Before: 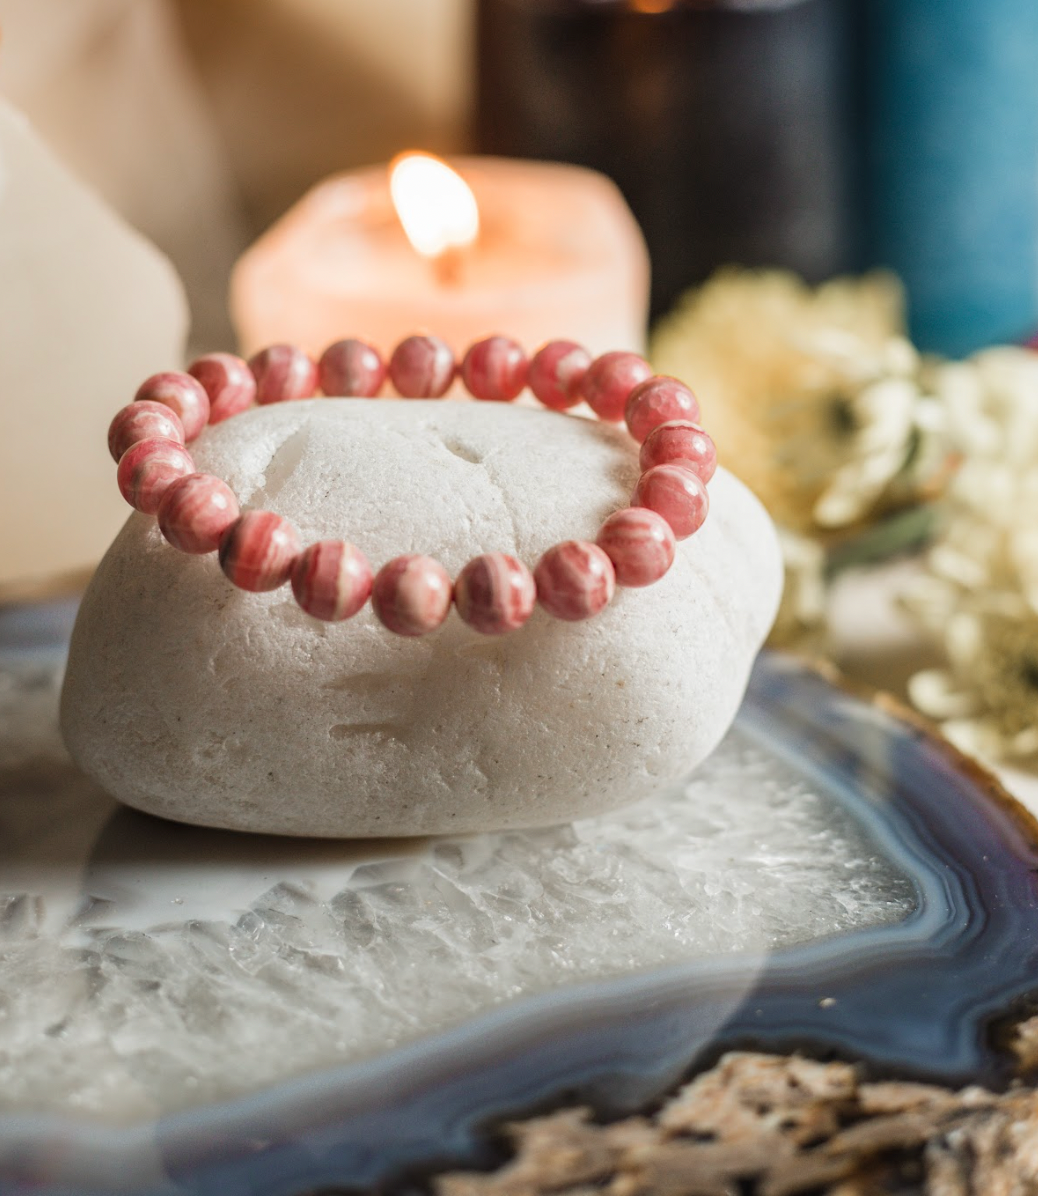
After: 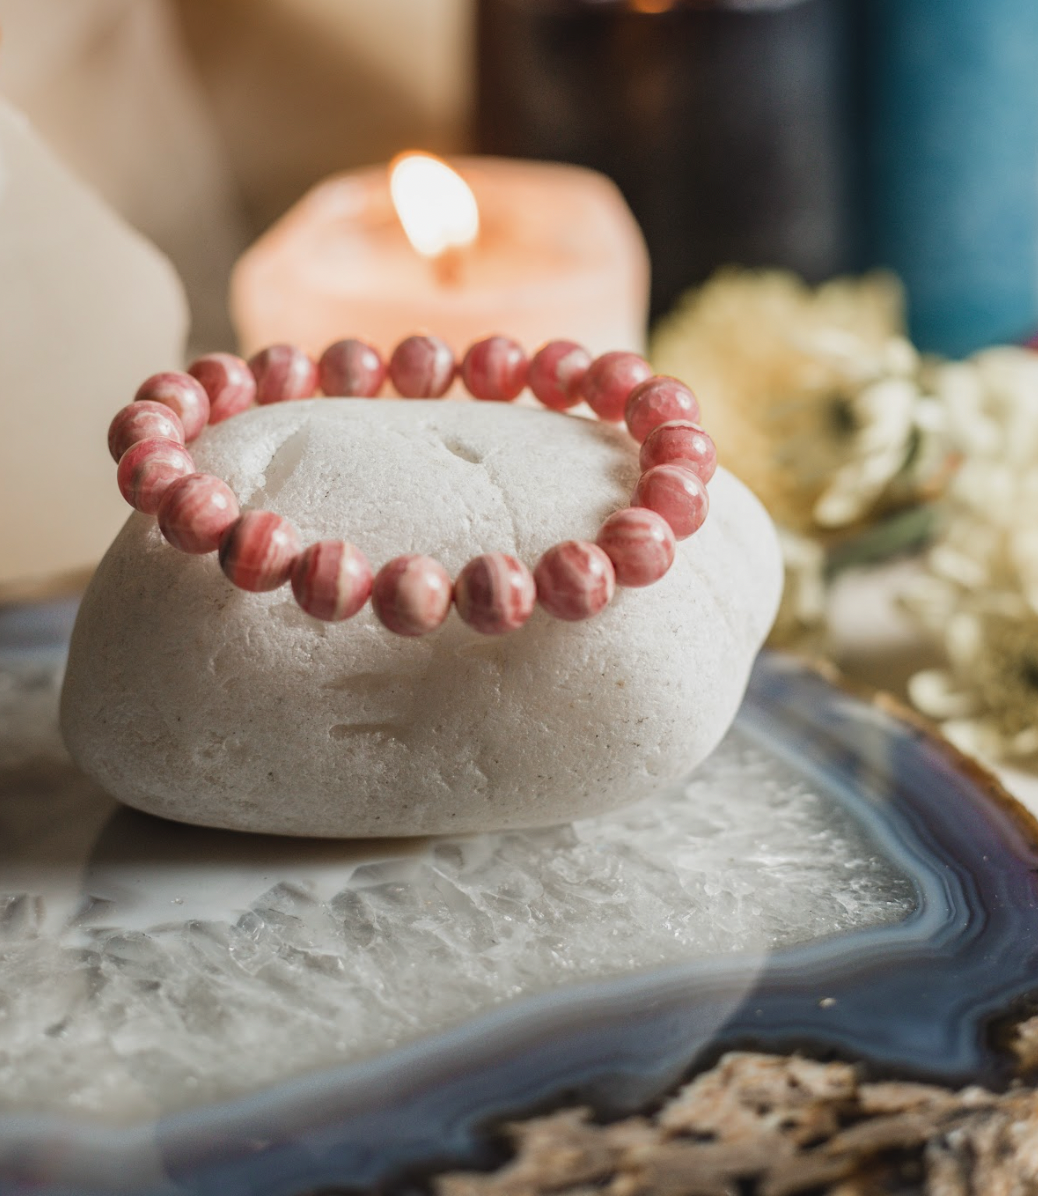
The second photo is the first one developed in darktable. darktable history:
contrast brightness saturation: contrast -0.07, brightness -0.038, saturation -0.107
